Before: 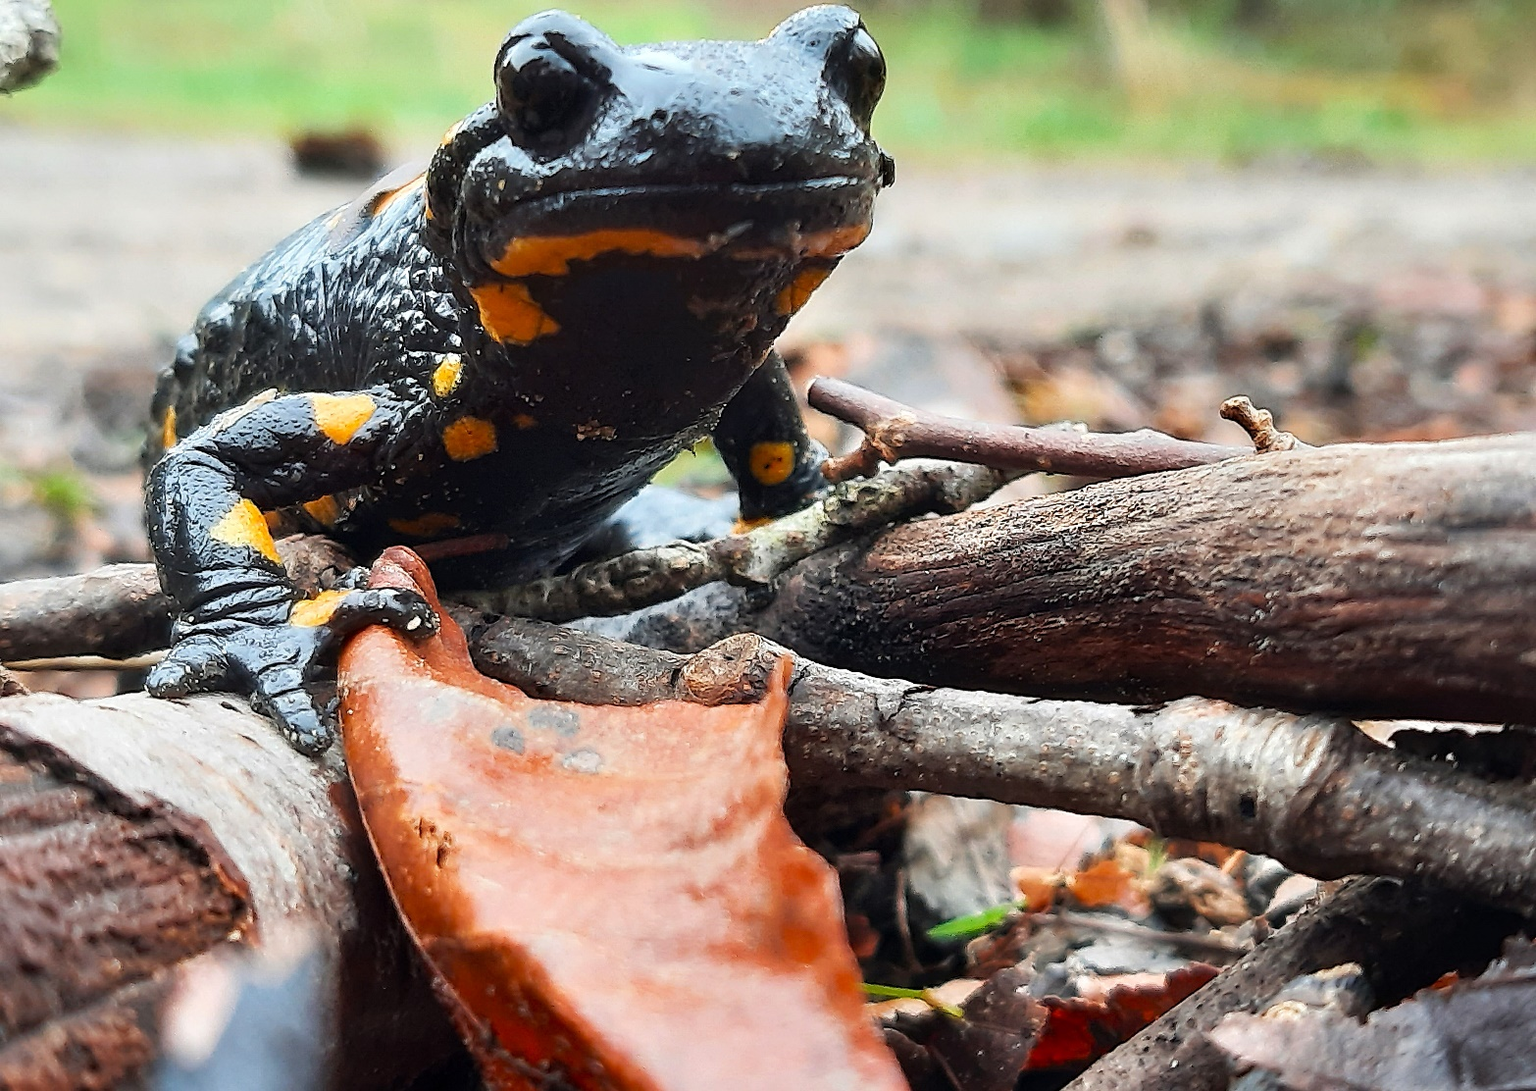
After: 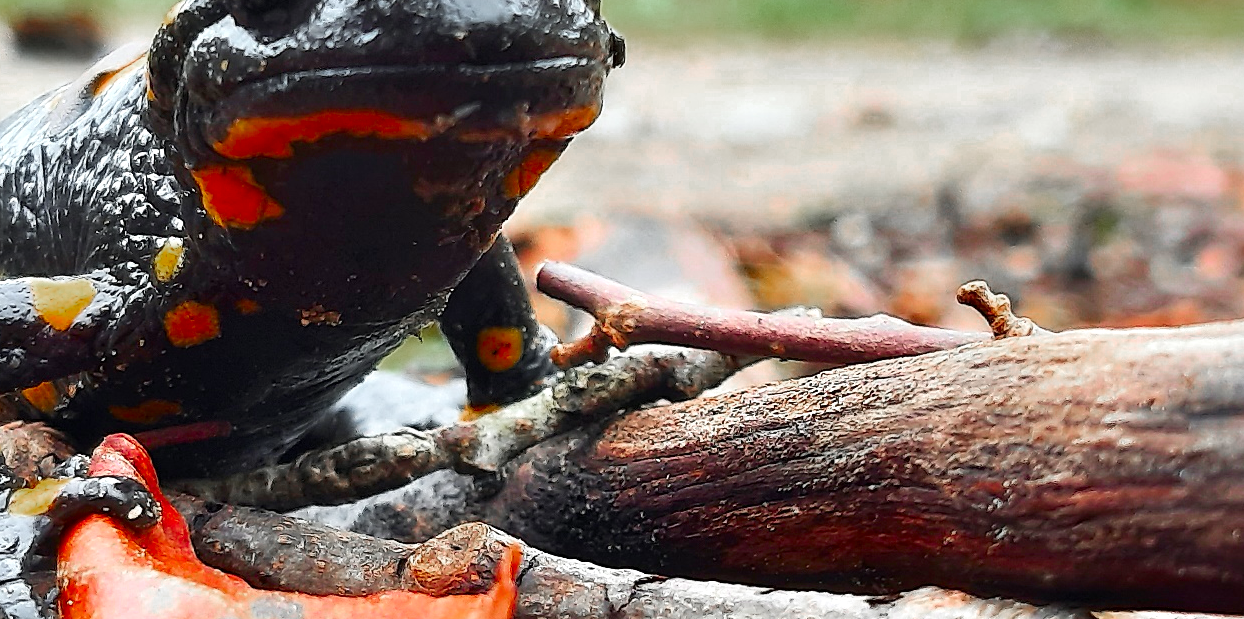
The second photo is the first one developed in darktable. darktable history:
crop: left 18.38%, top 11.092%, right 2.134%, bottom 33.217%
exposure: exposure 0.2 EV, compensate highlight preservation false
contrast brightness saturation: contrast 0.09, saturation 0.28
color zones: curves: ch0 [(0, 0.48) (0.209, 0.398) (0.305, 0.332) (0.429, 0.493) (0.571, 0.5) (0.714, 0.5) (0.857, 0.5) (1, 0.48)]; ch1 [(0, 0.736) (0.143, 0.625) (0.225, 0.371) (0.429, 0.256) (0.571, 0.241) (0.714, 0.213) (0.857, 0.48) (1, 0.736)]; ch2 [(0, 0.448) (0.143, 0.498) (0.286, 0.5) (0.429, 0.5) (0.571, 0.5) (0.714, 0.5) (0.857, 0.5) (1, 0.448)]
